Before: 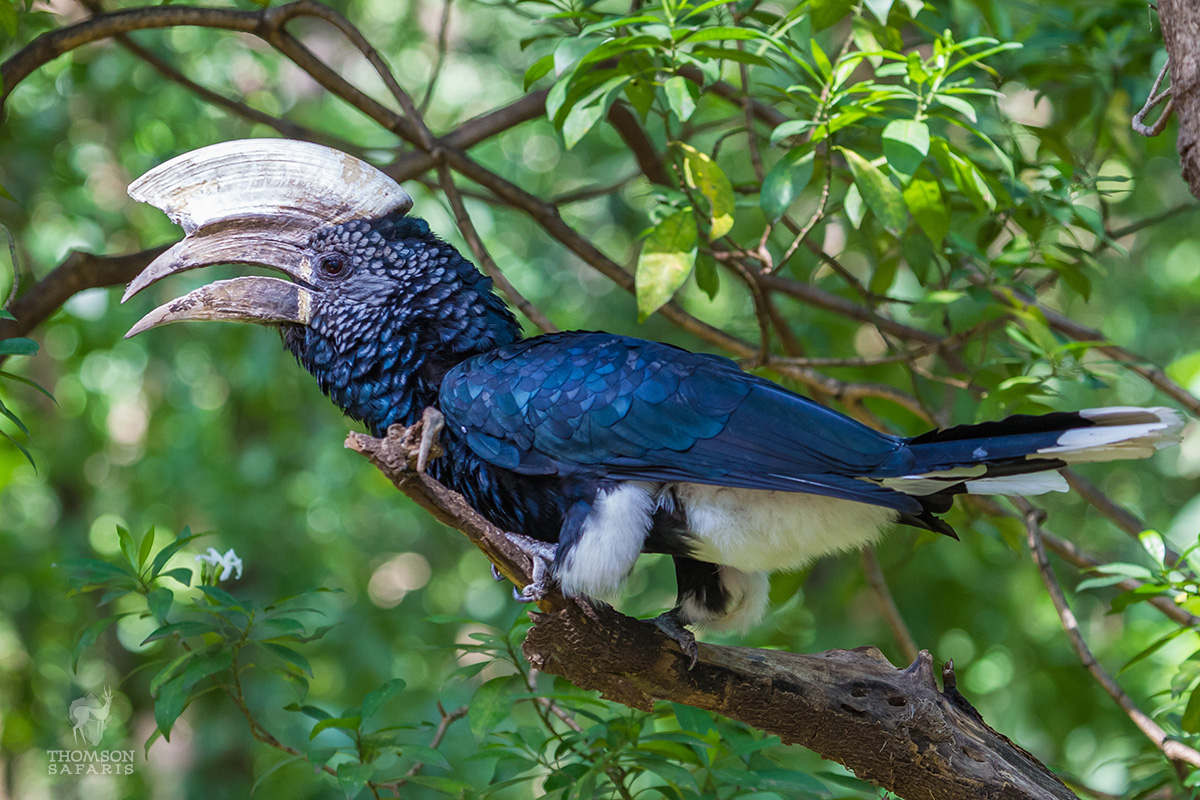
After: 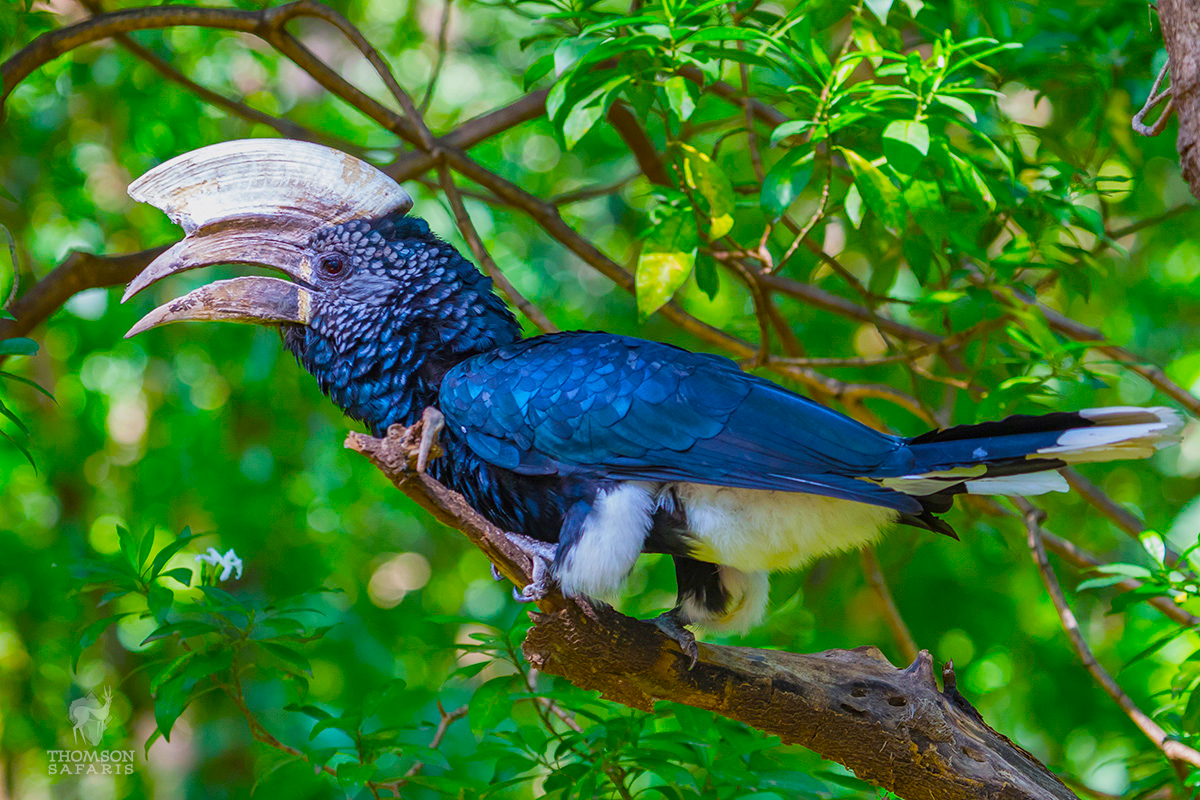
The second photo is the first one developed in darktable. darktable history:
color balance: input saturation 134.34%, contrast -10.04%, contrast fulcrum 19.67%, output saturation 133.51%
shadows and highlights: soften with gaussian
